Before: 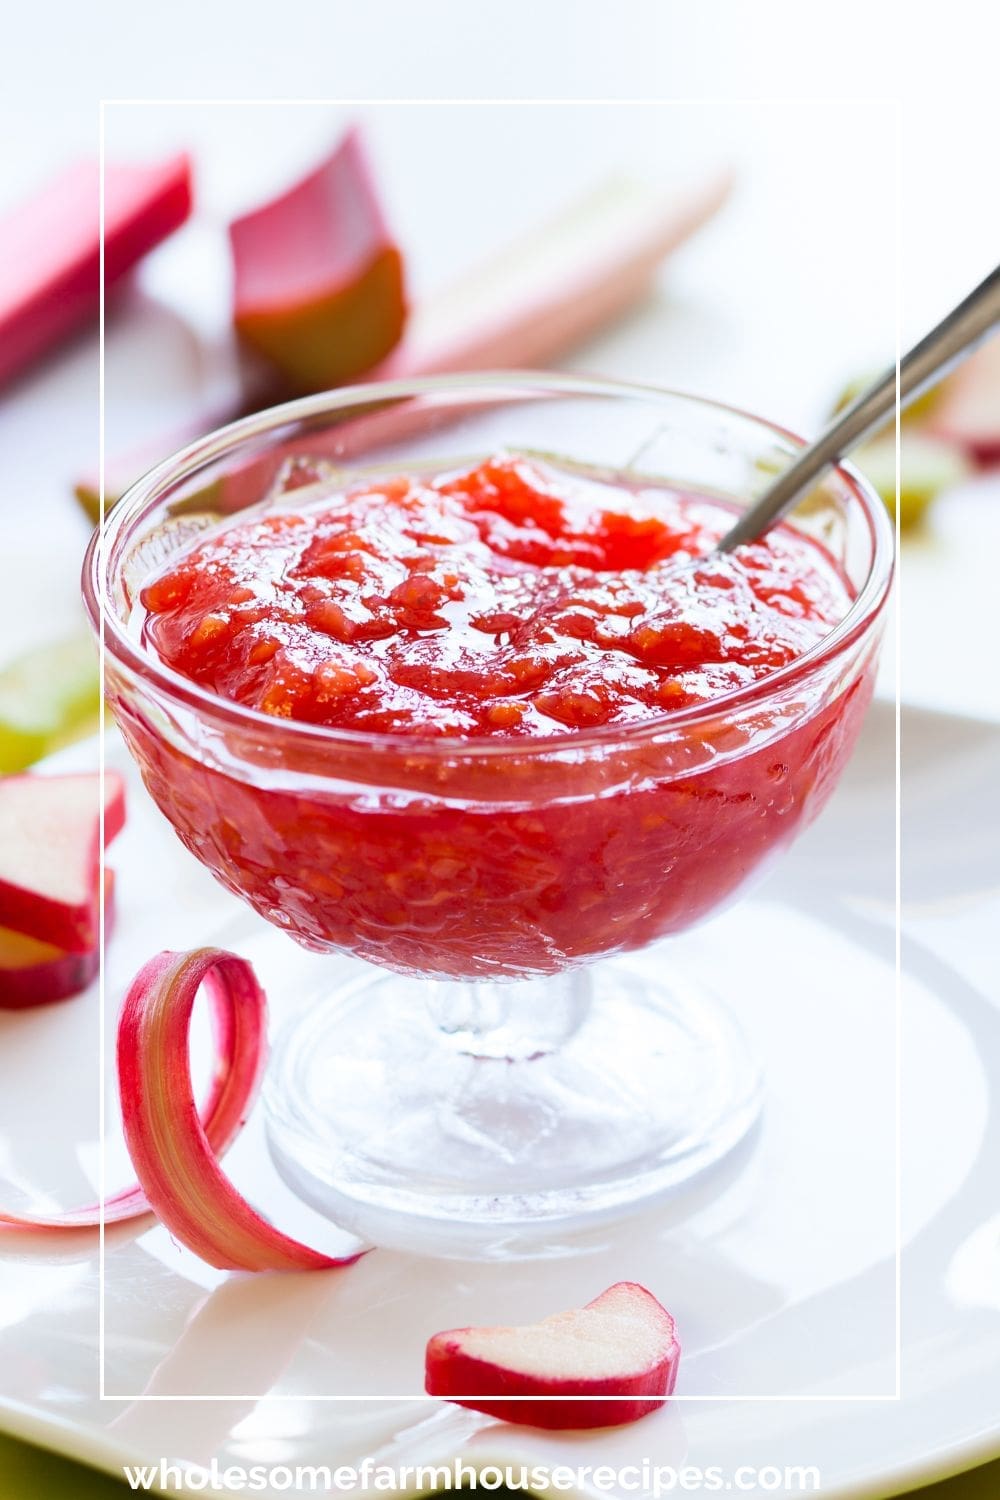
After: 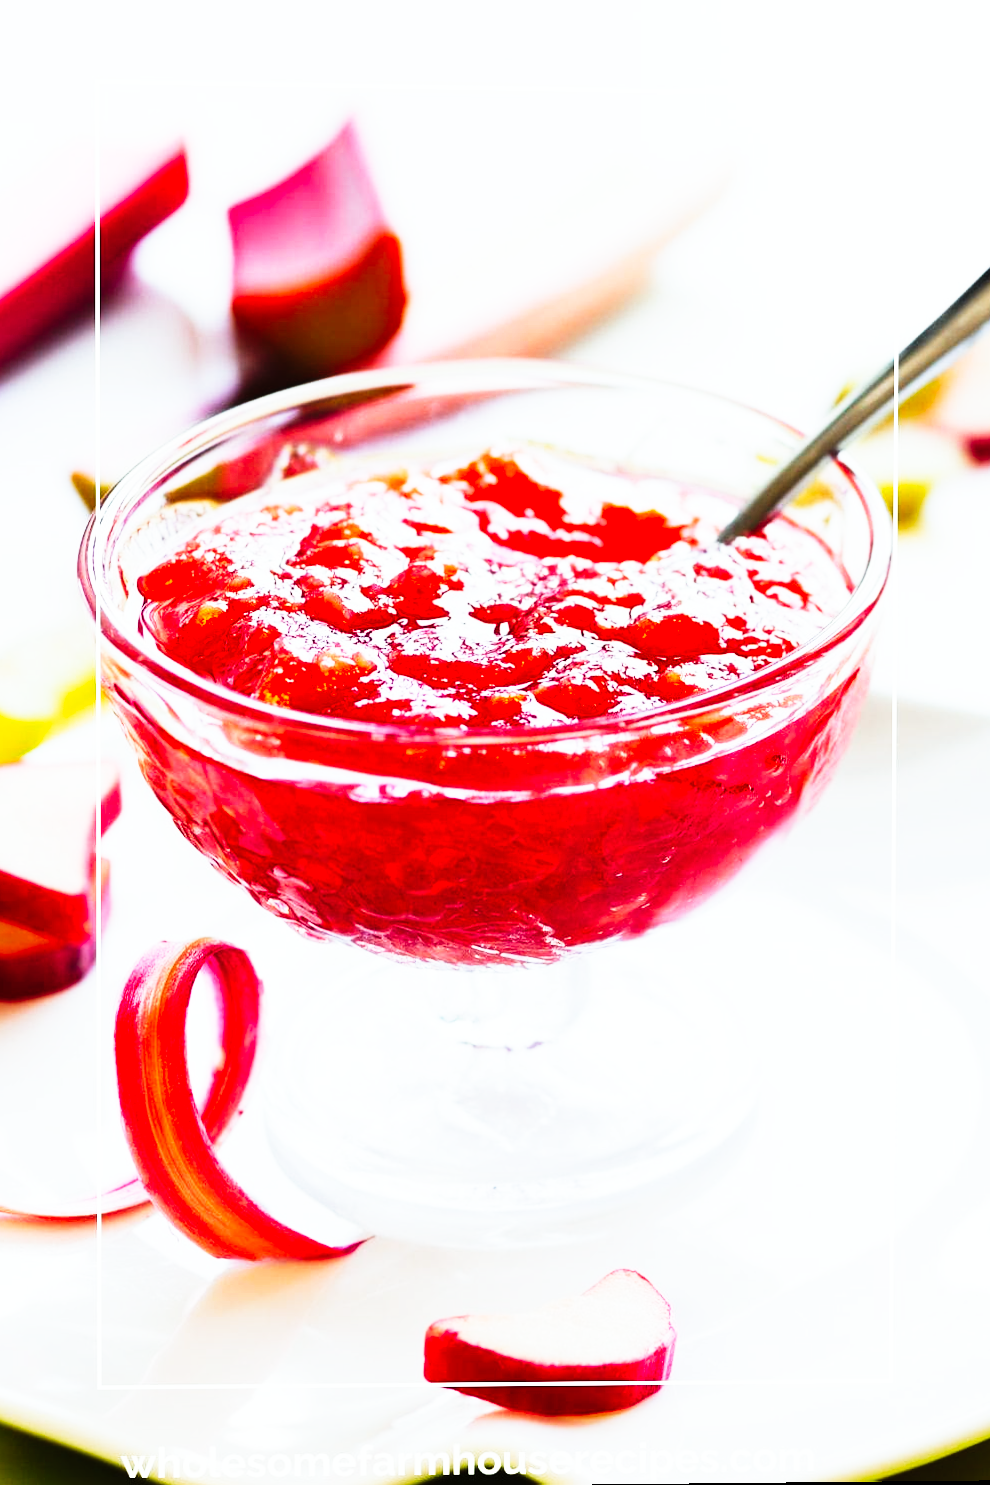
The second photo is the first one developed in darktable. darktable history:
tone curve: curves: ch0 [(0, 0) (0.003, 0.002) (0.011, 0.005) (0.025, 0.011) (0.044, 0.017) (0.069, 0.021) (0.1, 0.027) (0.136, 0.035) (0.177, 0.05) (0.224, 0.076) (0.277, 0.126) (0.335, 0.212) (0.399, 0.333) (0.468, 0.473) (0.543, 0.627) (0.623, 0.784) (0.709, 0.9) (0.801, 0.963) (0.898, 0.988) (1, 1)], preserve colors none
color calibration: illuminant Planckian (black body), x 0.351, y 0.352, temperature 4794.27 K
rotate and perspective: rotation 0.174°, lens shift (vertical) 0.013, lens shift (horizontal) 0.019, shear 0.001, automatic cropping original format, crop left 0.007, crop right 0.991, crop top 0.016, crop bottom 0.997
